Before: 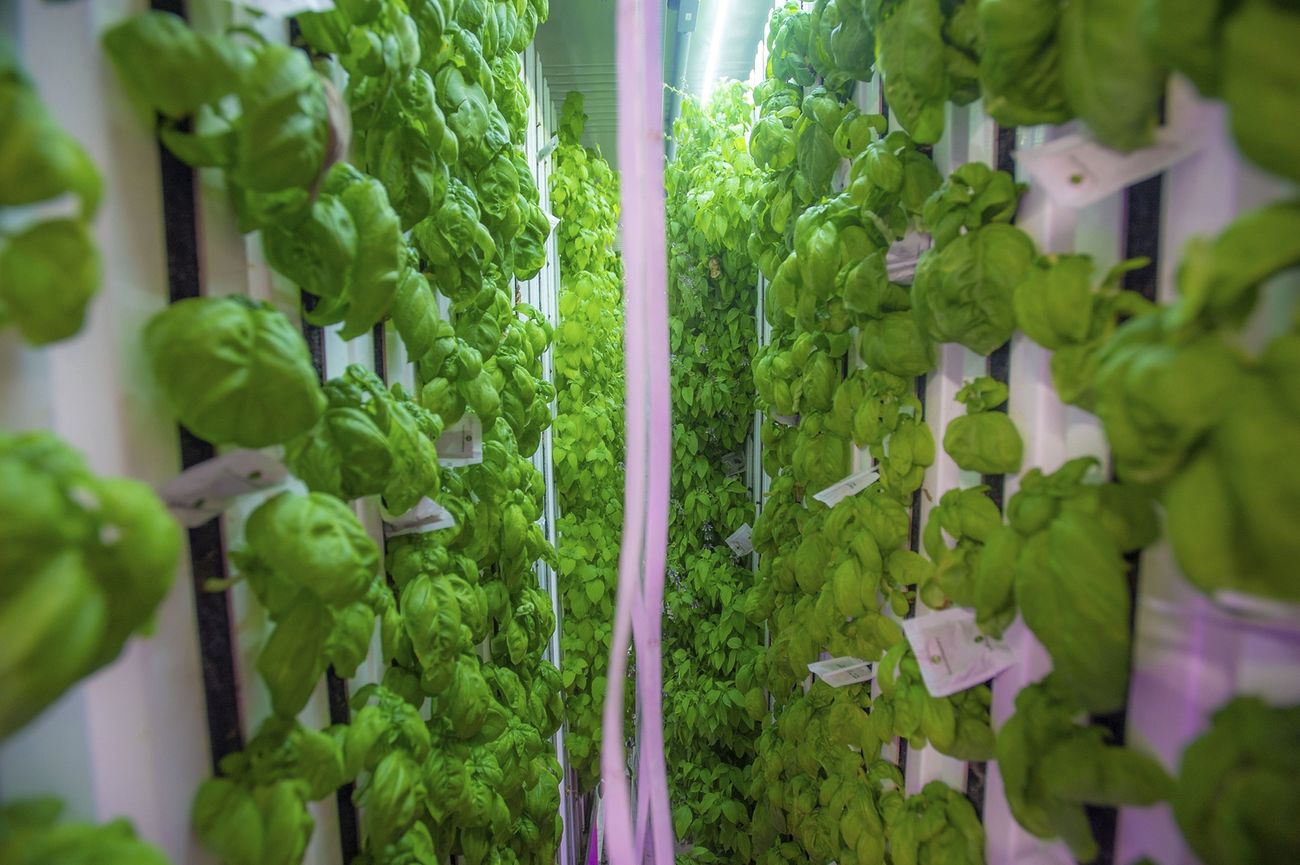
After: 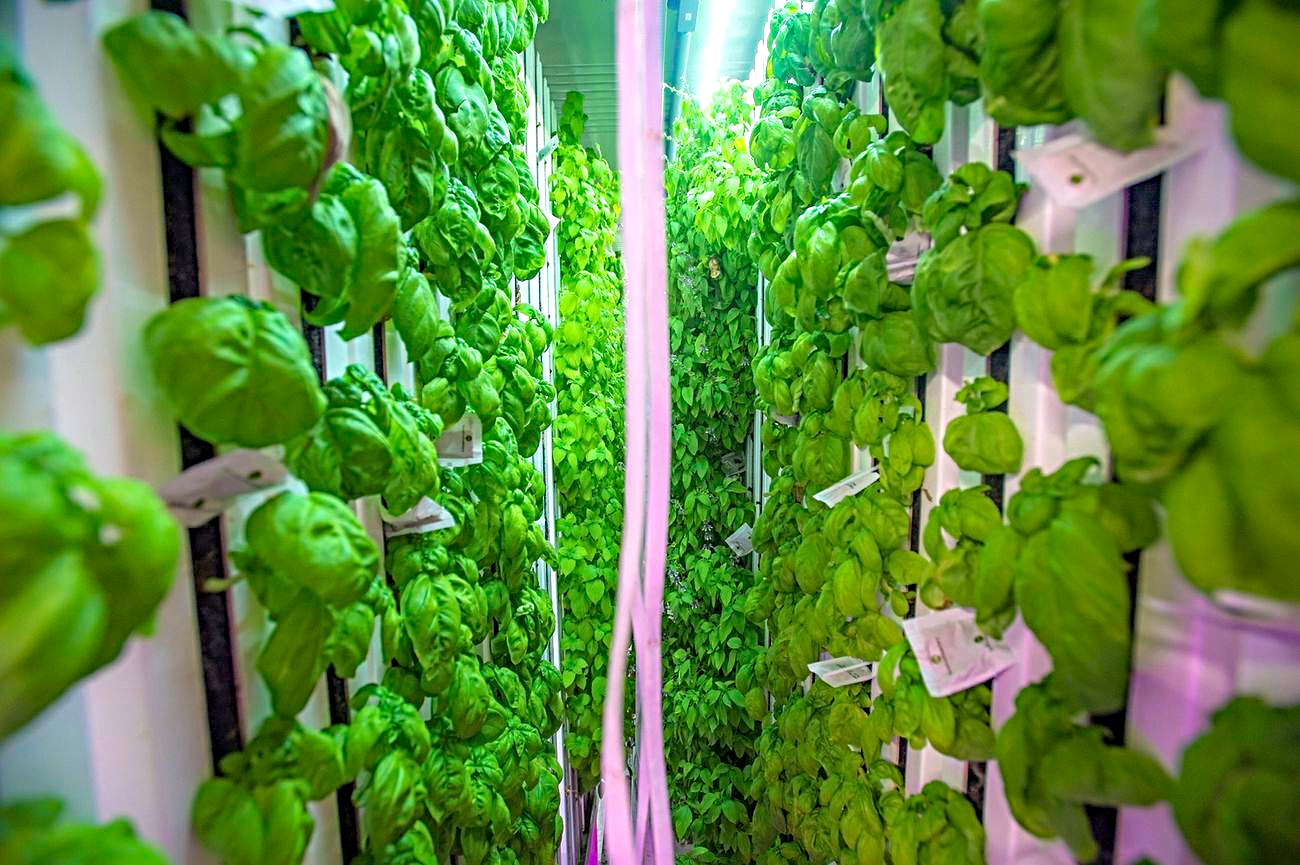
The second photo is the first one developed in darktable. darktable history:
exposure: black level correction 0, exposure 0.7 EV, compensate exposure bias true, compensate highlight preservation false
haze removal: compatibility mode true, adaptive false
tone equalizer: -8 EV -0.002 EV, -7 EV 0.005 EV, -6 EV -0.009 EV, -5 EV 0.011 EV, -4 EV -0.012 EV, -3 EV 0.007 EV, -2 EV -0.062 EV, -1 EV -0.293 EV, +0 EV -0.582 EV, smoothing diameter 2%, edges refinement/feathering 20, mask exposure compensation -1.57 EV, filter diffusion 5
sharpen: radius 4.883
